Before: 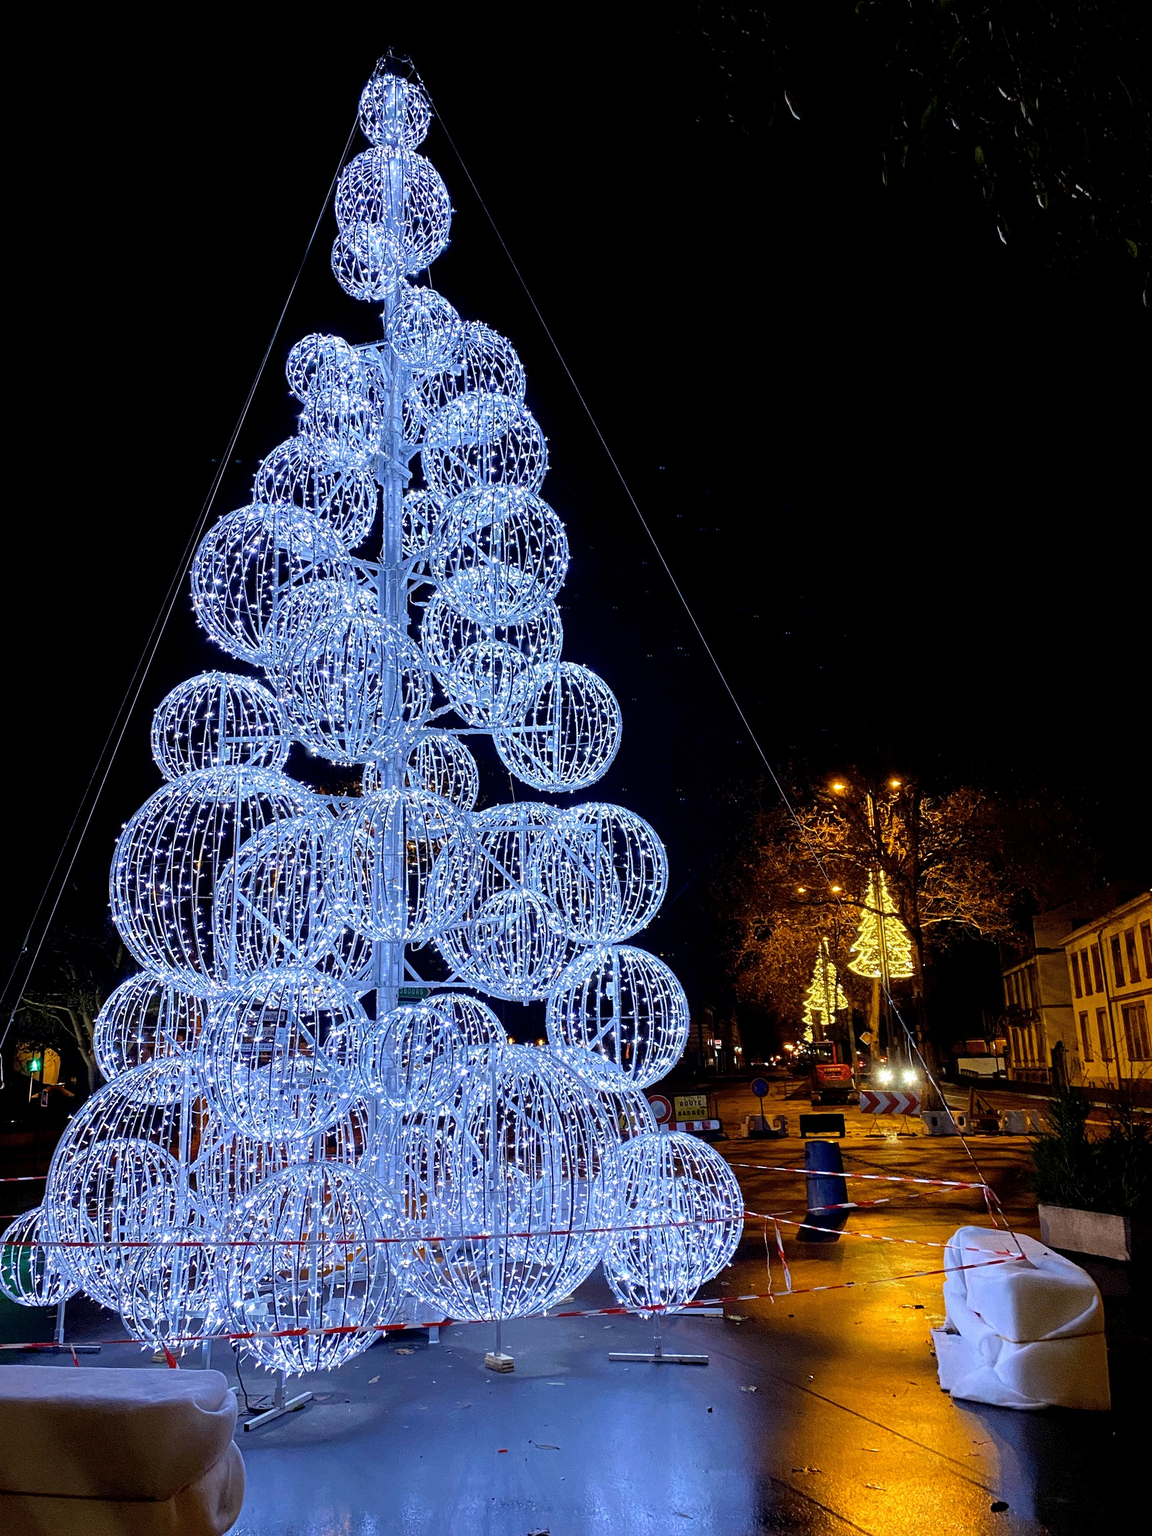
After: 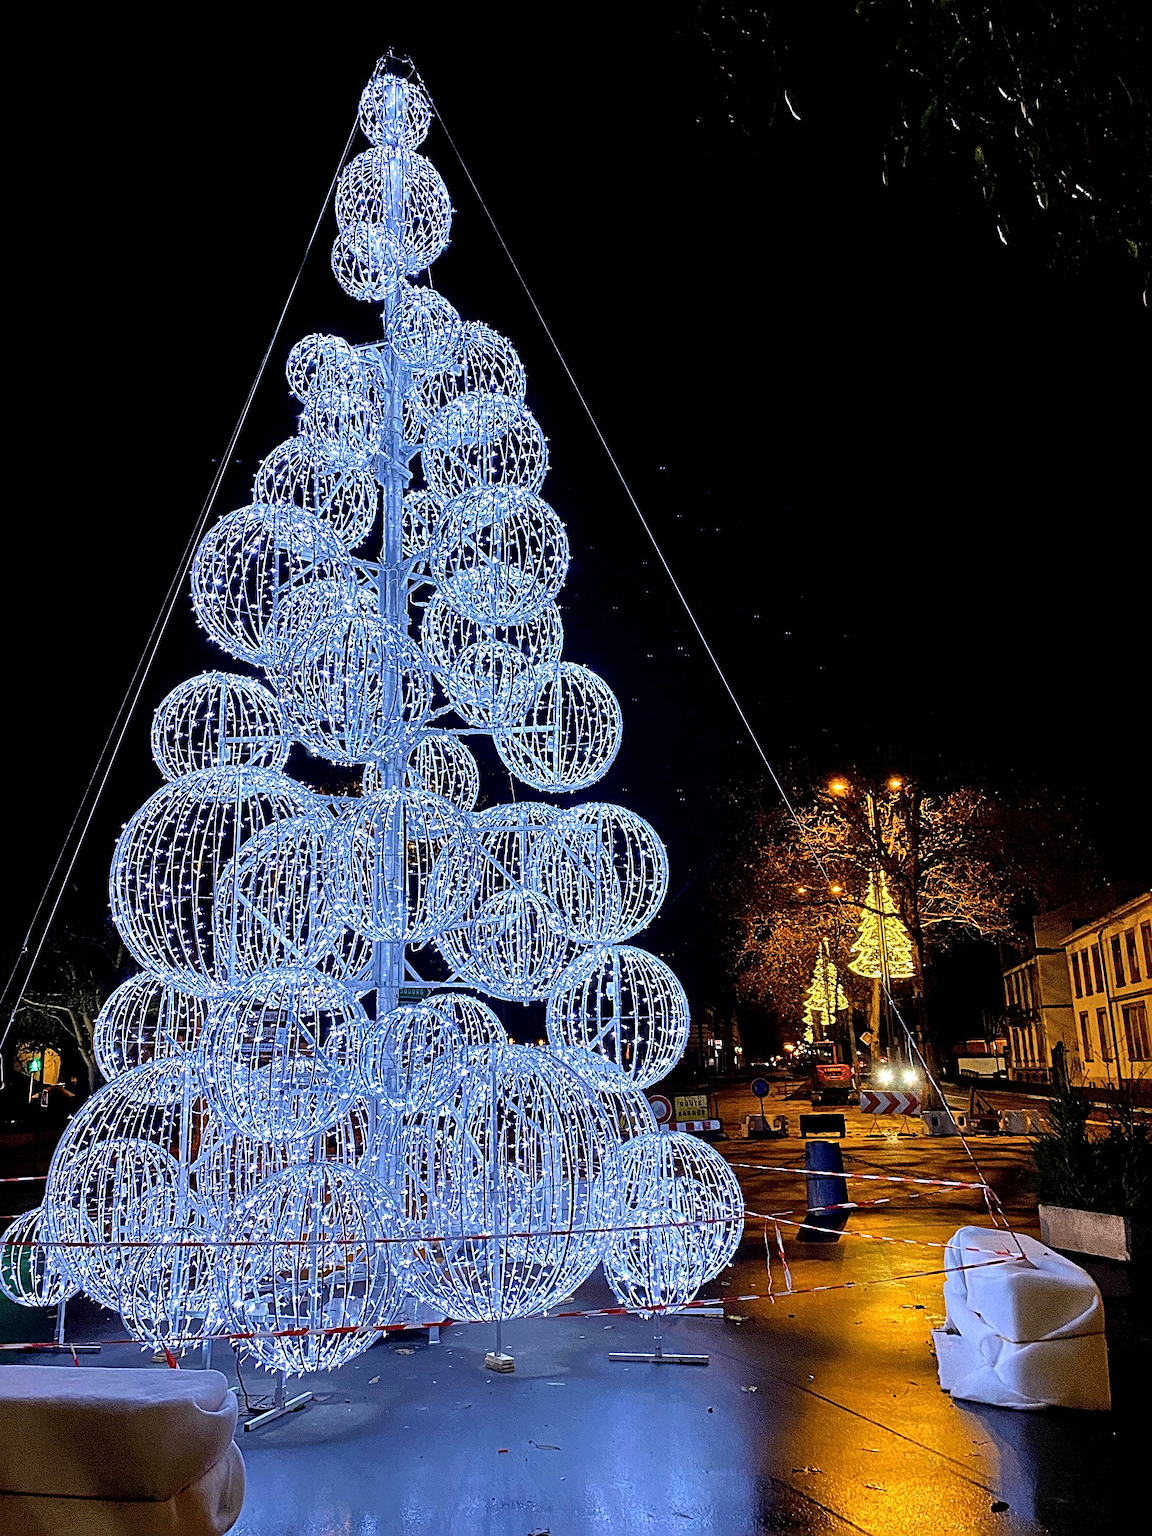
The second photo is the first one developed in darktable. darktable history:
sharpen: radius 2.543, amount 0.636
shadows and highlights: radius 108.52, shadows 40.68, highlights -72.88, low approximation 0.01, soften with gaussian
